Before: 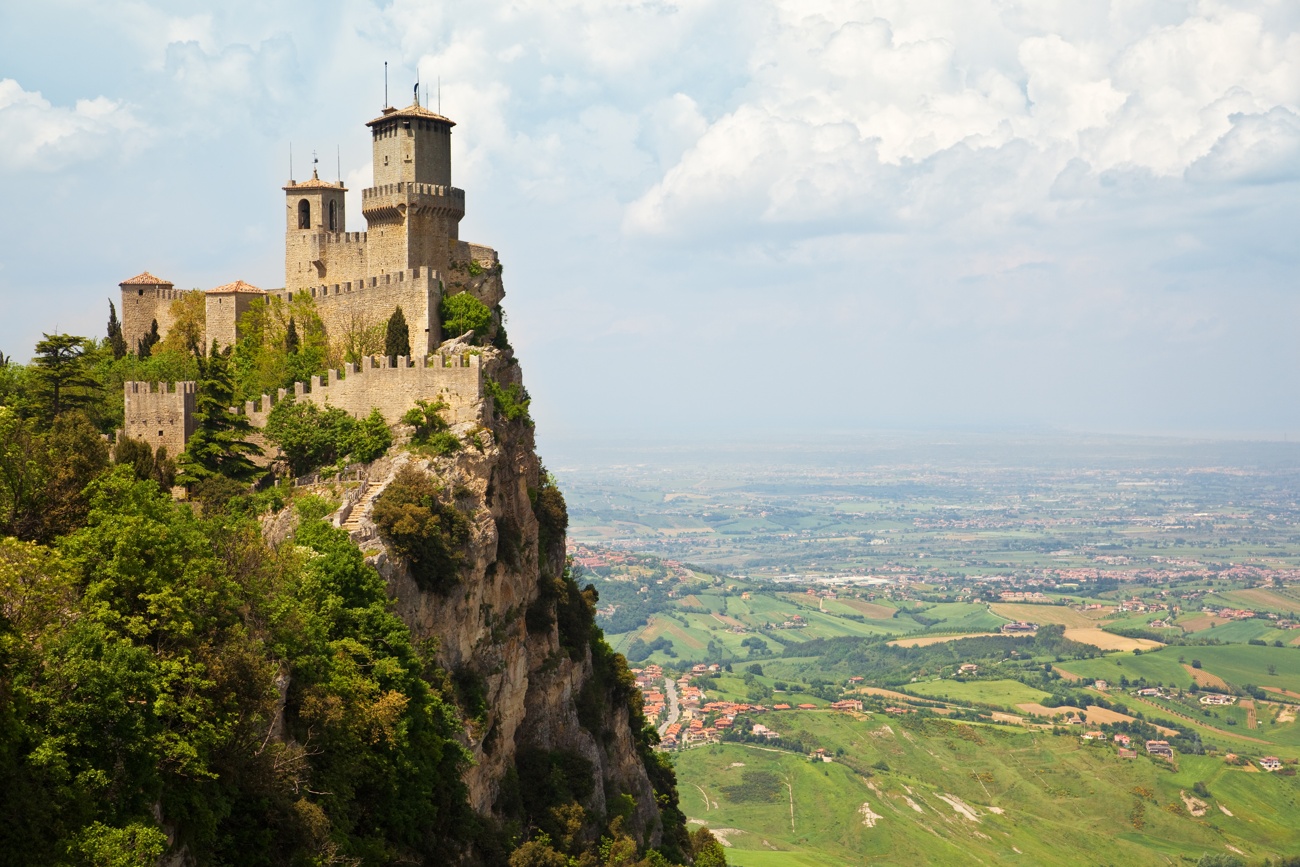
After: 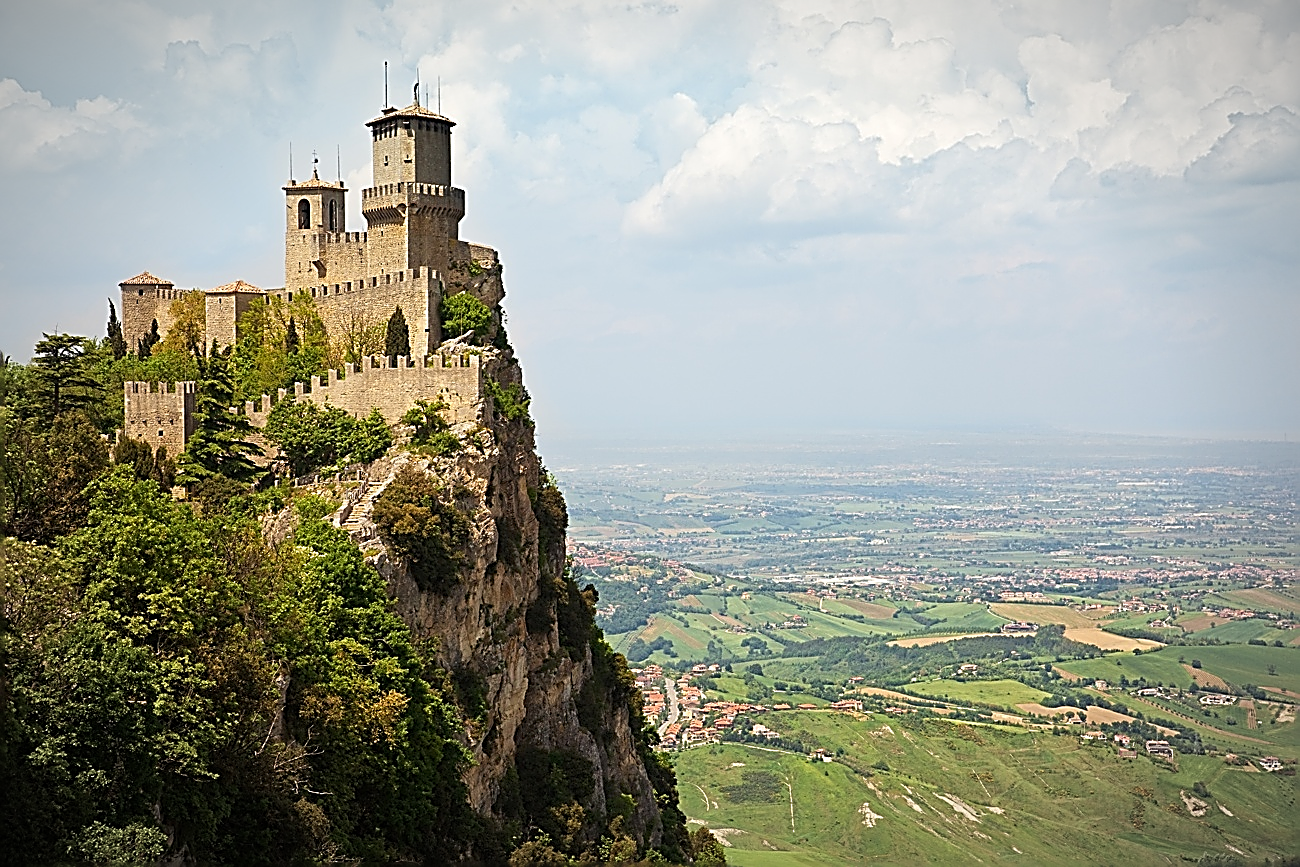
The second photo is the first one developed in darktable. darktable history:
sharpen: amount 1.861
vignetting: fall-off radius 60%, automatic ratio true
rgb curve: mode RGB, independent channels
